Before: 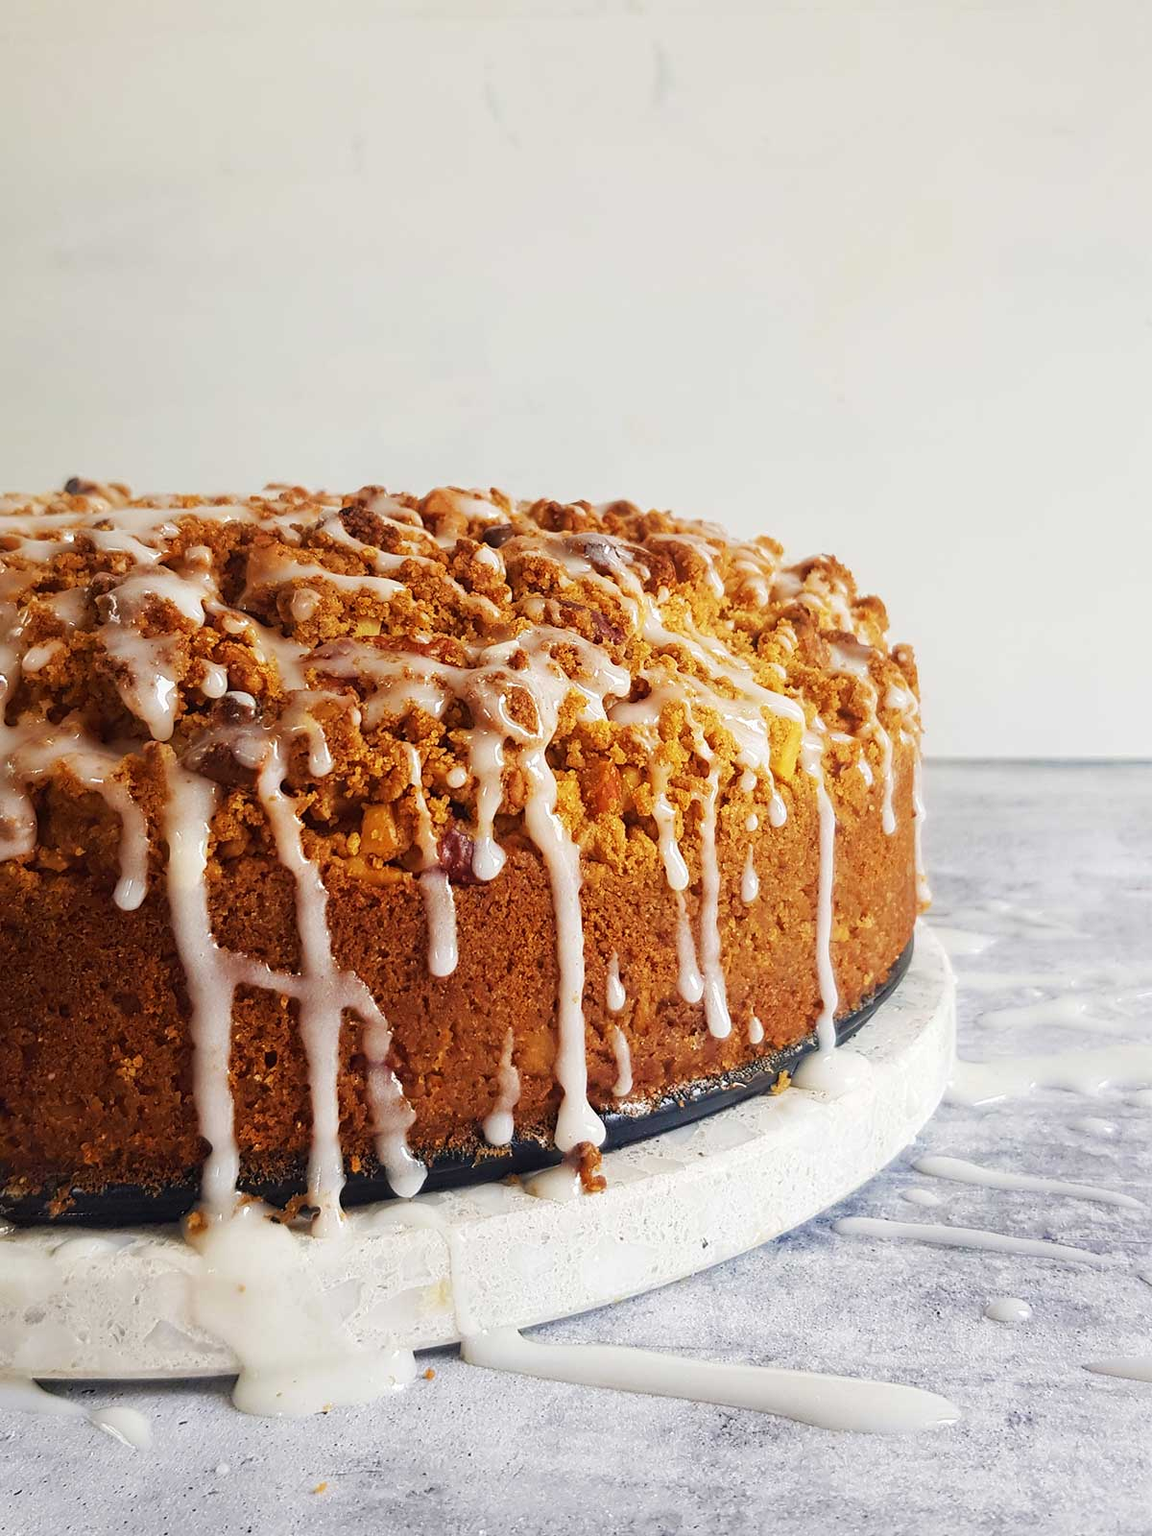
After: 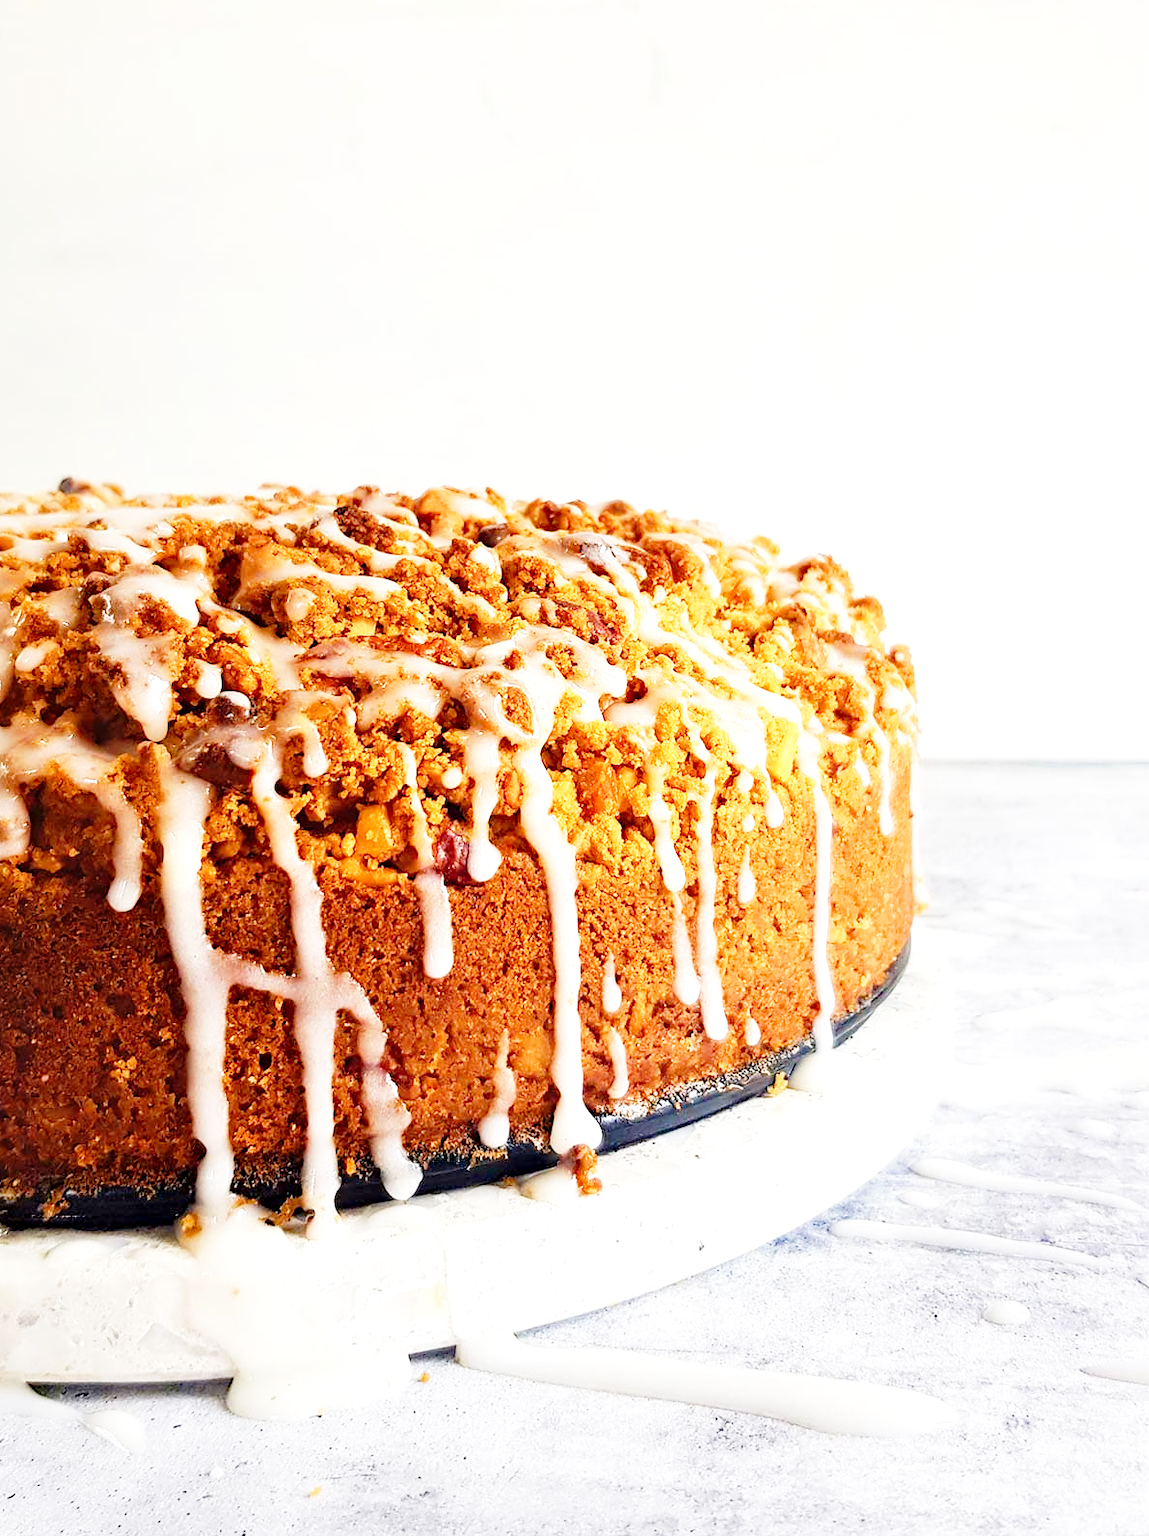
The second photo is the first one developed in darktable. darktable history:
crop and rotate: left 0.629%, top 0.198%, bottom 0.239%
color balance rgb: perceptual saturation grading › global saturation 0.066%, global vibrance 5.161%, contrast 3.195%
base curve: curves: ch0 [(0, 0) (0.028, 0.03) (0.121, 0.232) (0.46, 0.748) (0.859, 0.968) (1, 1)], fusion 1, preserve colors none
